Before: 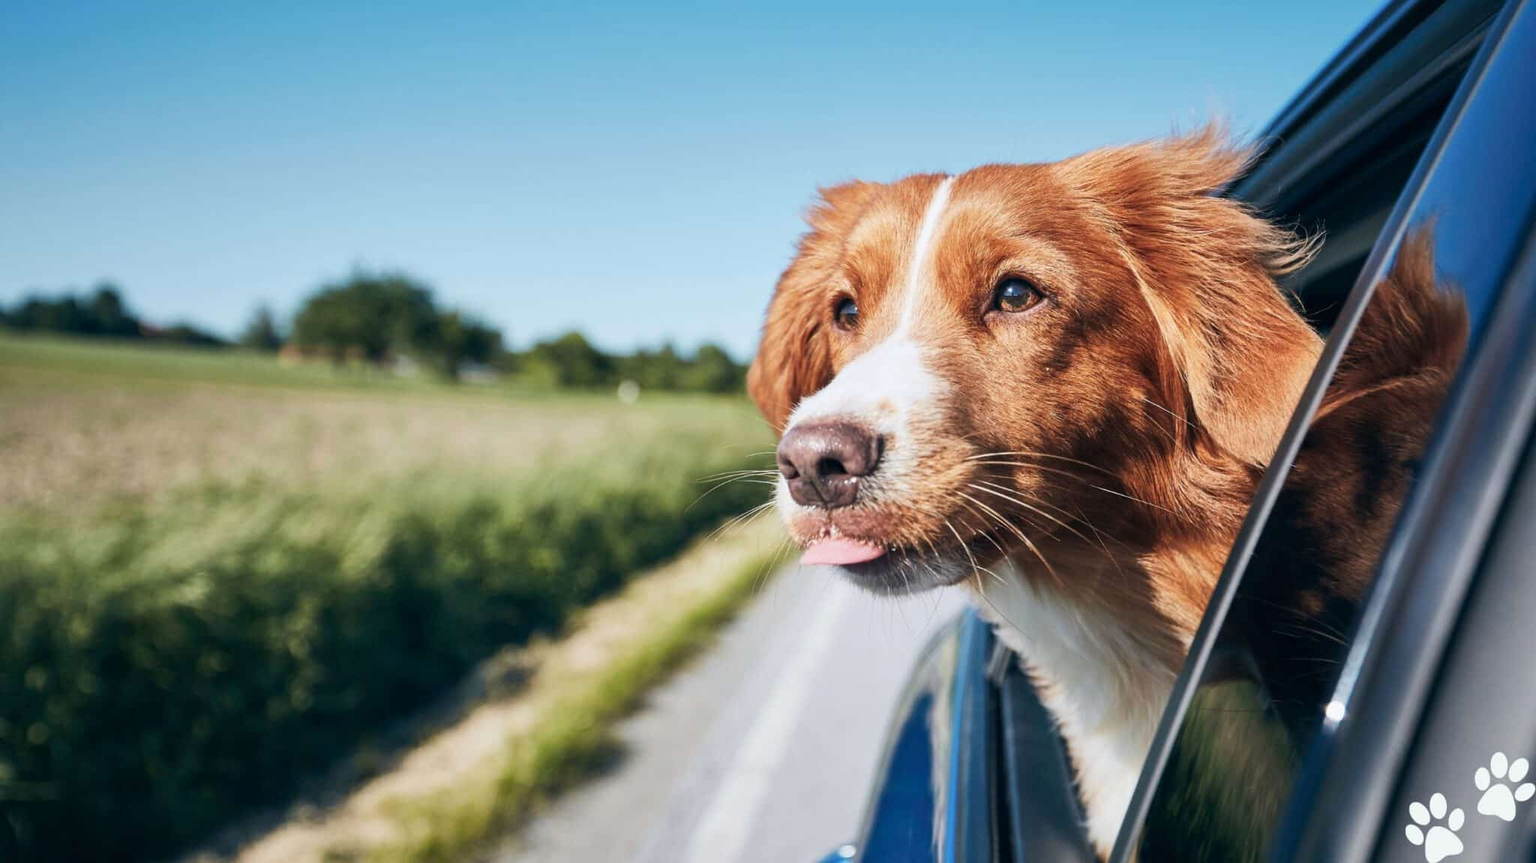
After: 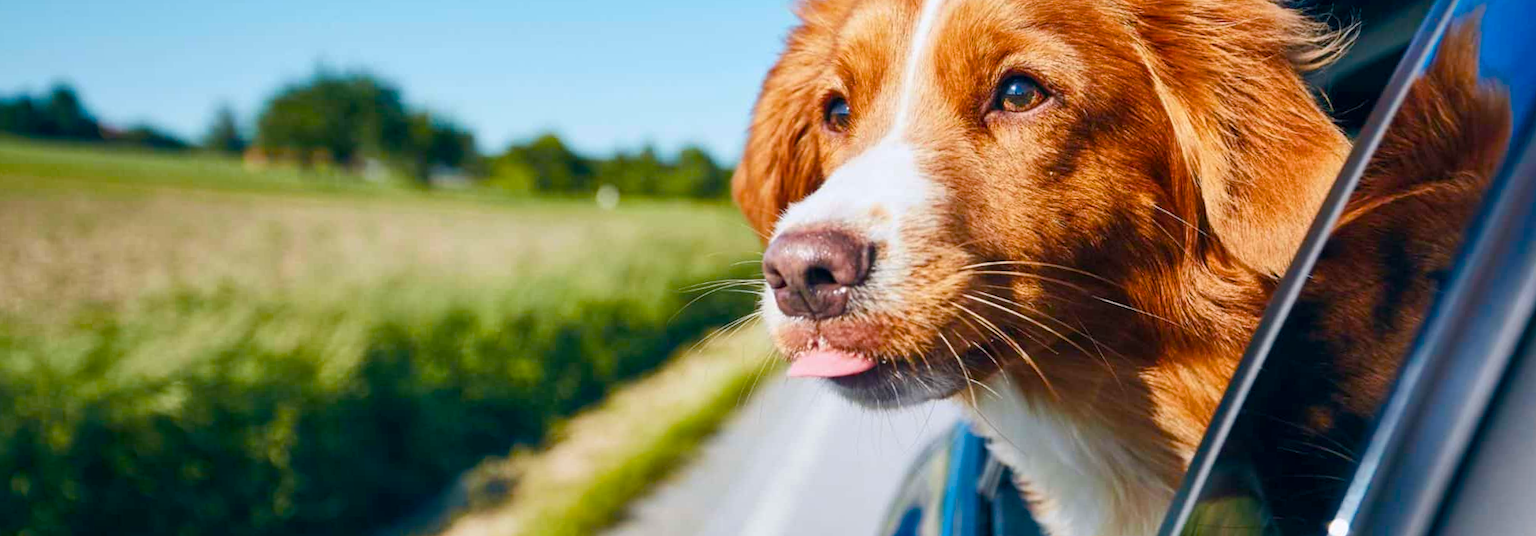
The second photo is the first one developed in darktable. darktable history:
color balance rgb: perceptual saturation grading › global saturation 20%, perceptual saturation grading › highlights -25%, perceptual saturation grading › shadows 25%, global vibrance 50%
crop and rotate: top 25.357%, bottom 13.942%
rotate and perspective: rotation 0.074°, lens shift (vertical) 0.096, lens shift (horizontal) -0.041, crop left 0.043, crop right 0.952, crop top 0.024, crop bottom 0.979
